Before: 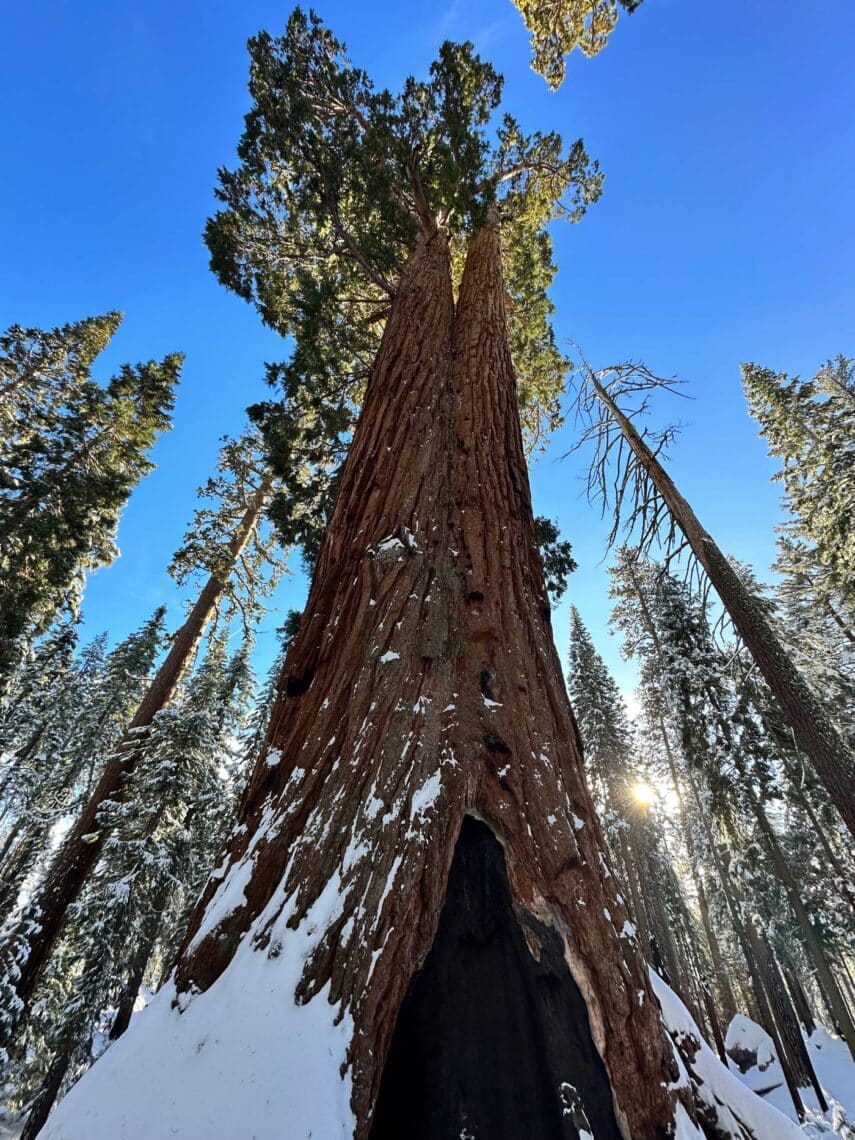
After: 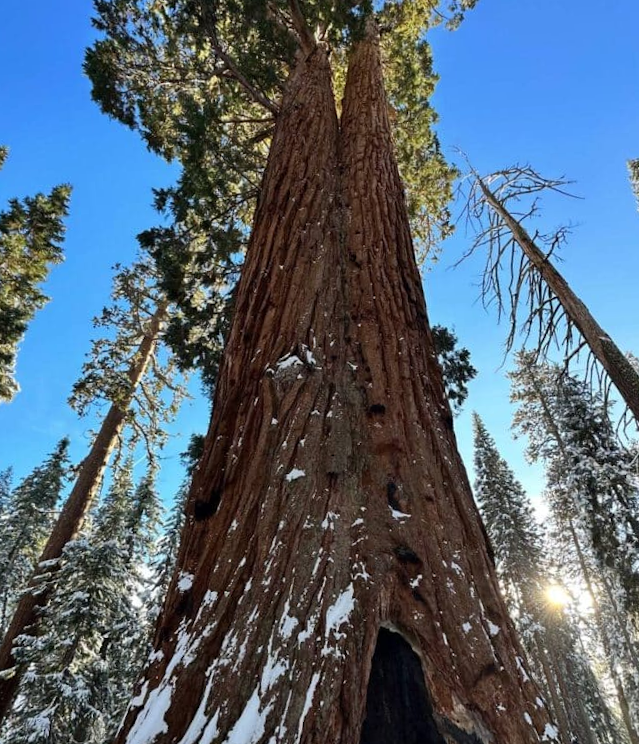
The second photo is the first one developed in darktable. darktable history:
crop and rotate: left 11.831%, top 11.346%, right 13.429%, bottom 13.899%
rotate and perspective: rotation -3.52°, crop left 0.036, crop right 0.964, crop top 0.081, crop bottom 0.919
